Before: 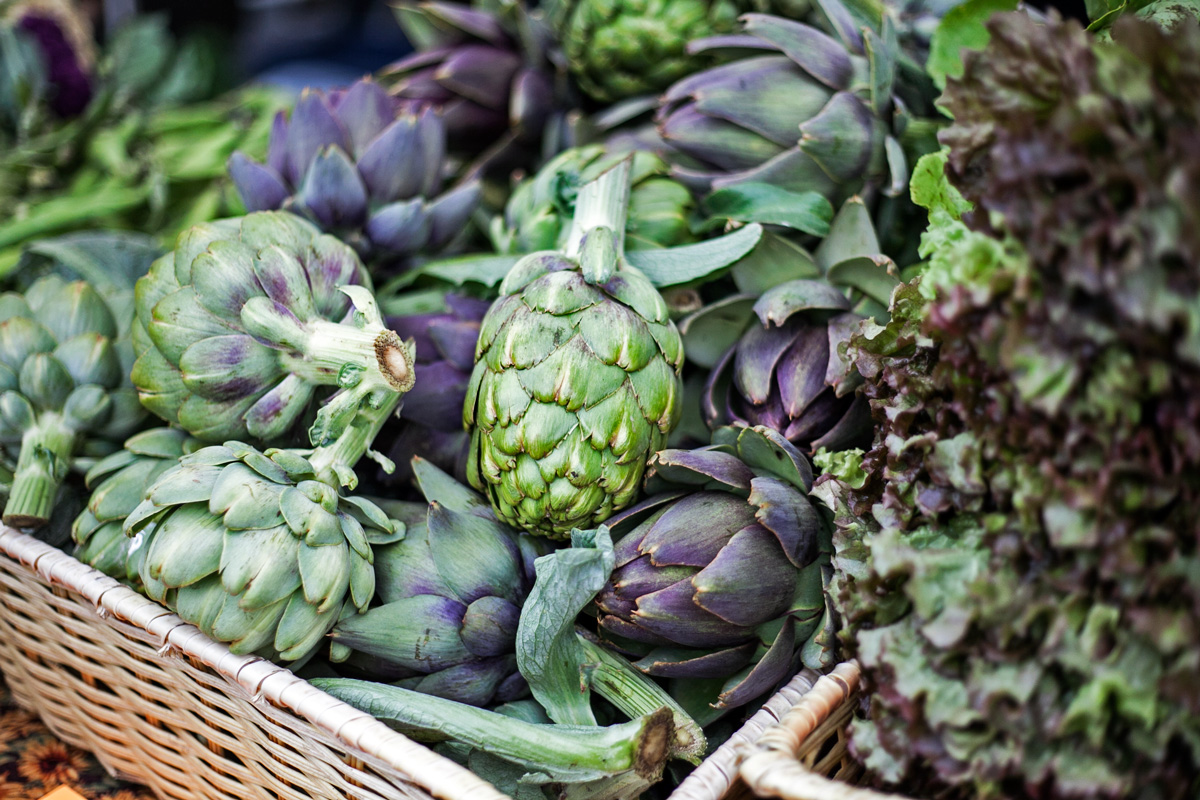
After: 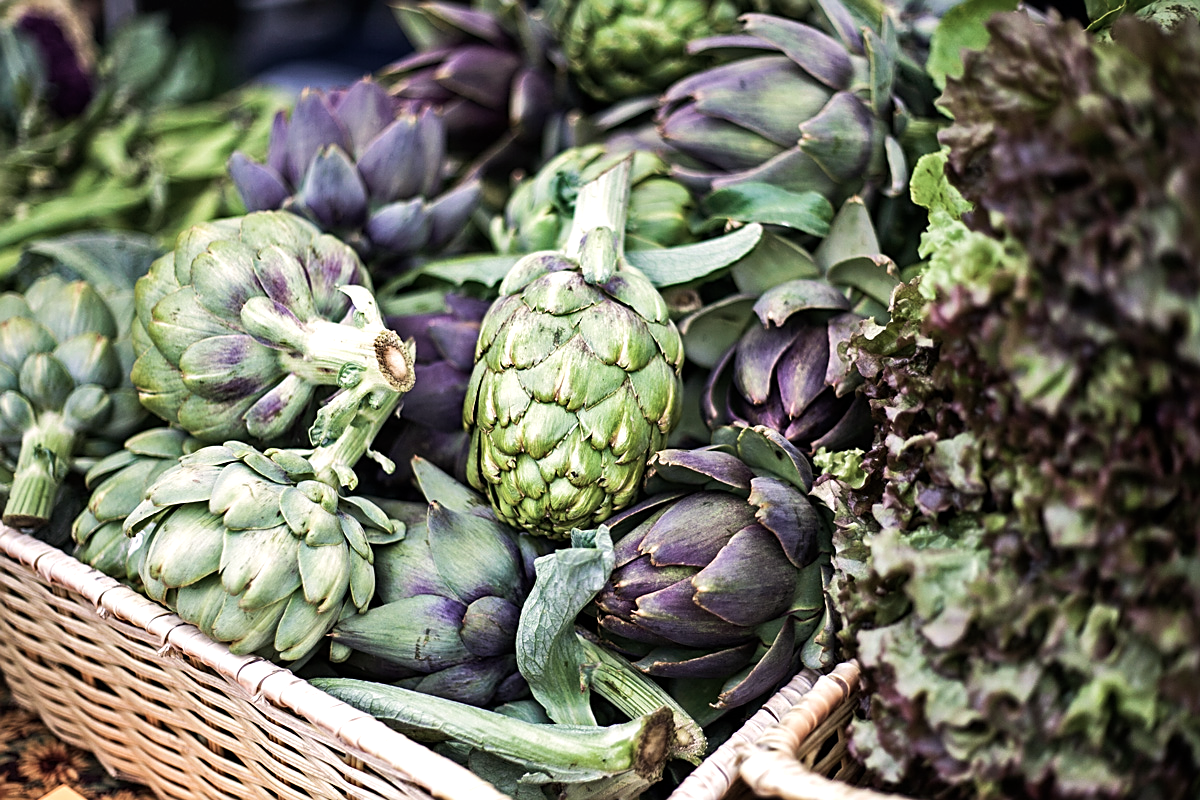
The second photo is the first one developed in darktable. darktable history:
sharpen: on, module defaults
velvia: strength 36.48%
color correction: highlights a* 5.57, highlights b* 5.21, saturation 0.641
tone equalizer: -8 EV -0.408 EV, -7 EV -0.372 EV, -6 EV -0.315 EV, -5 EV -0.208 EV, -3 EV 0.189 EV, -2 EV 0.353 EV, -1 EV 0.374 EV, +0 EV 0.401 EV, edges refinement/feathering 500, mask exposure compensation -1.57 EV, preserve details no
